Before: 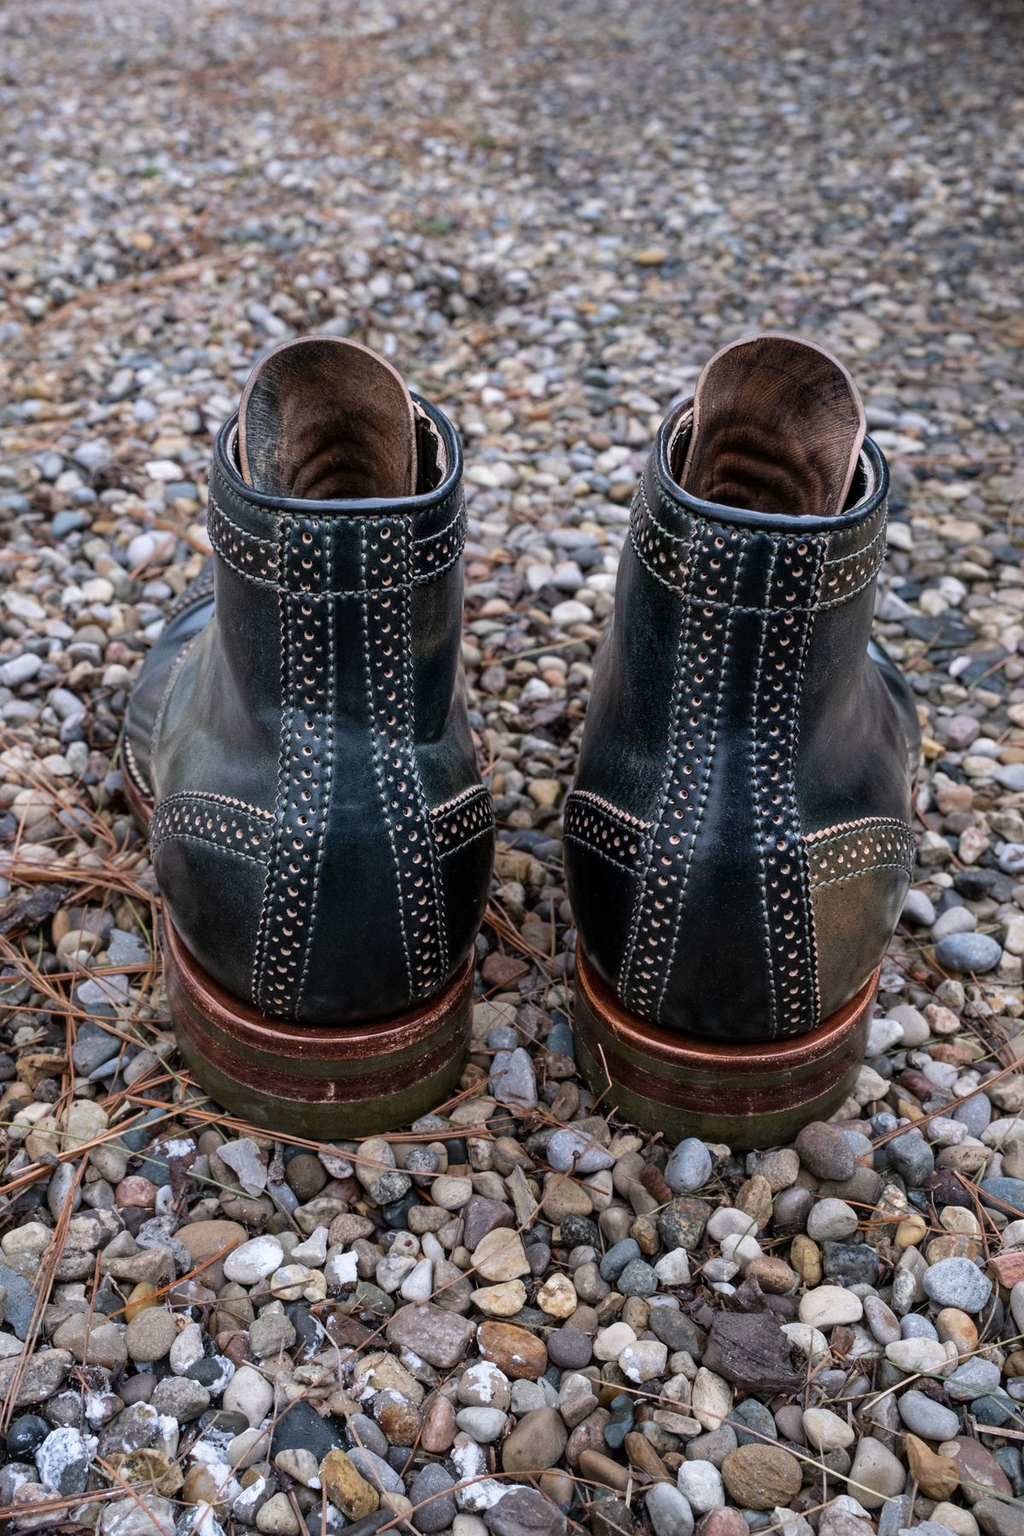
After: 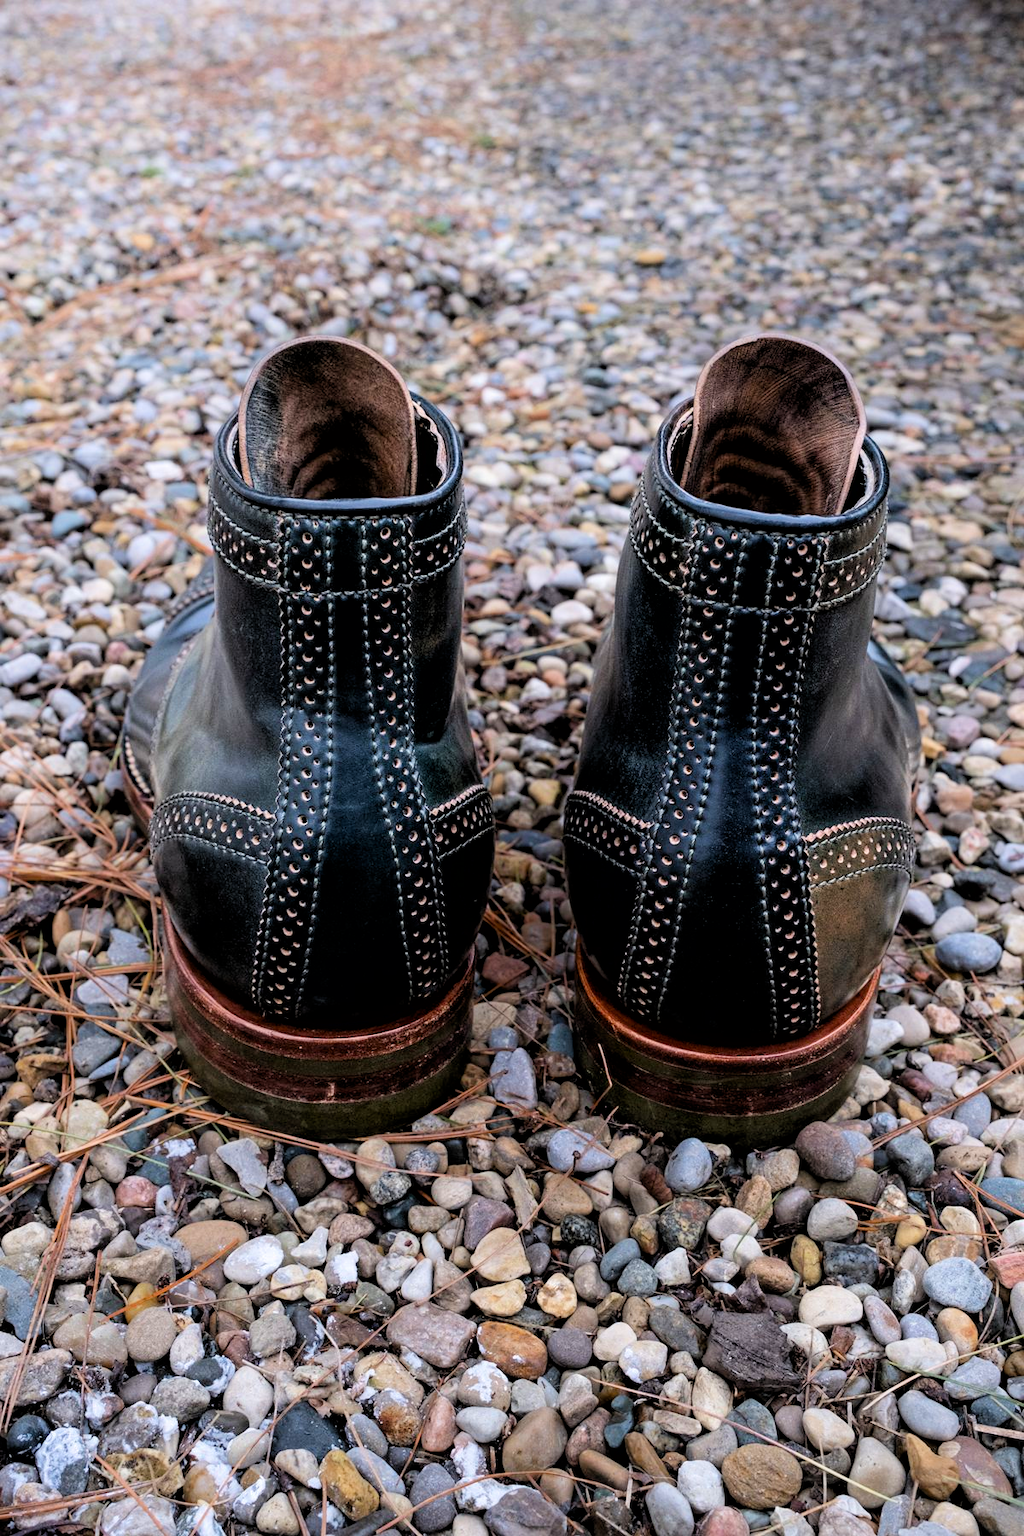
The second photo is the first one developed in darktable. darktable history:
shadows and highlights: shadows -39.67, highlights 62.71, soften with gaussian
filmic rgb: black relative exposure -3.92 EV, white relative exposure 3.12 EV, hardness 2.87, preserve chrominance max RGB, color science v6 (2022), contrast in shadows safe, contrast in highlights safe
color balance rgb: power › hue 328.22°, perceptual saturation grading › global saturation 9.952%, perceptual brilliance grading › global brilliance 17.219%, global vibrance 20%
